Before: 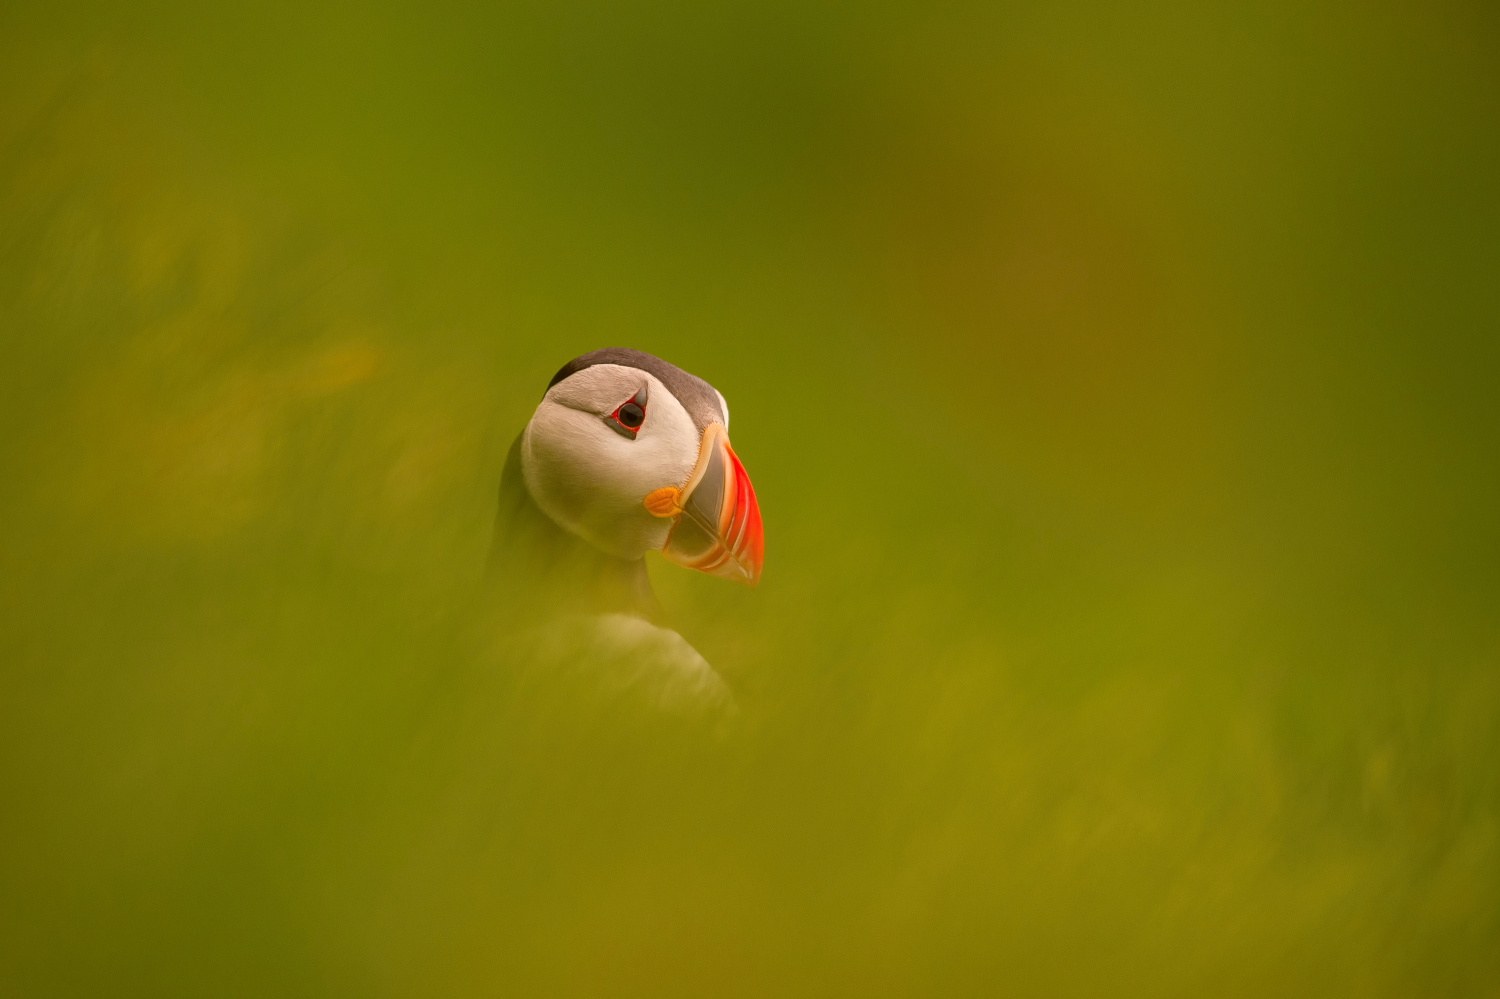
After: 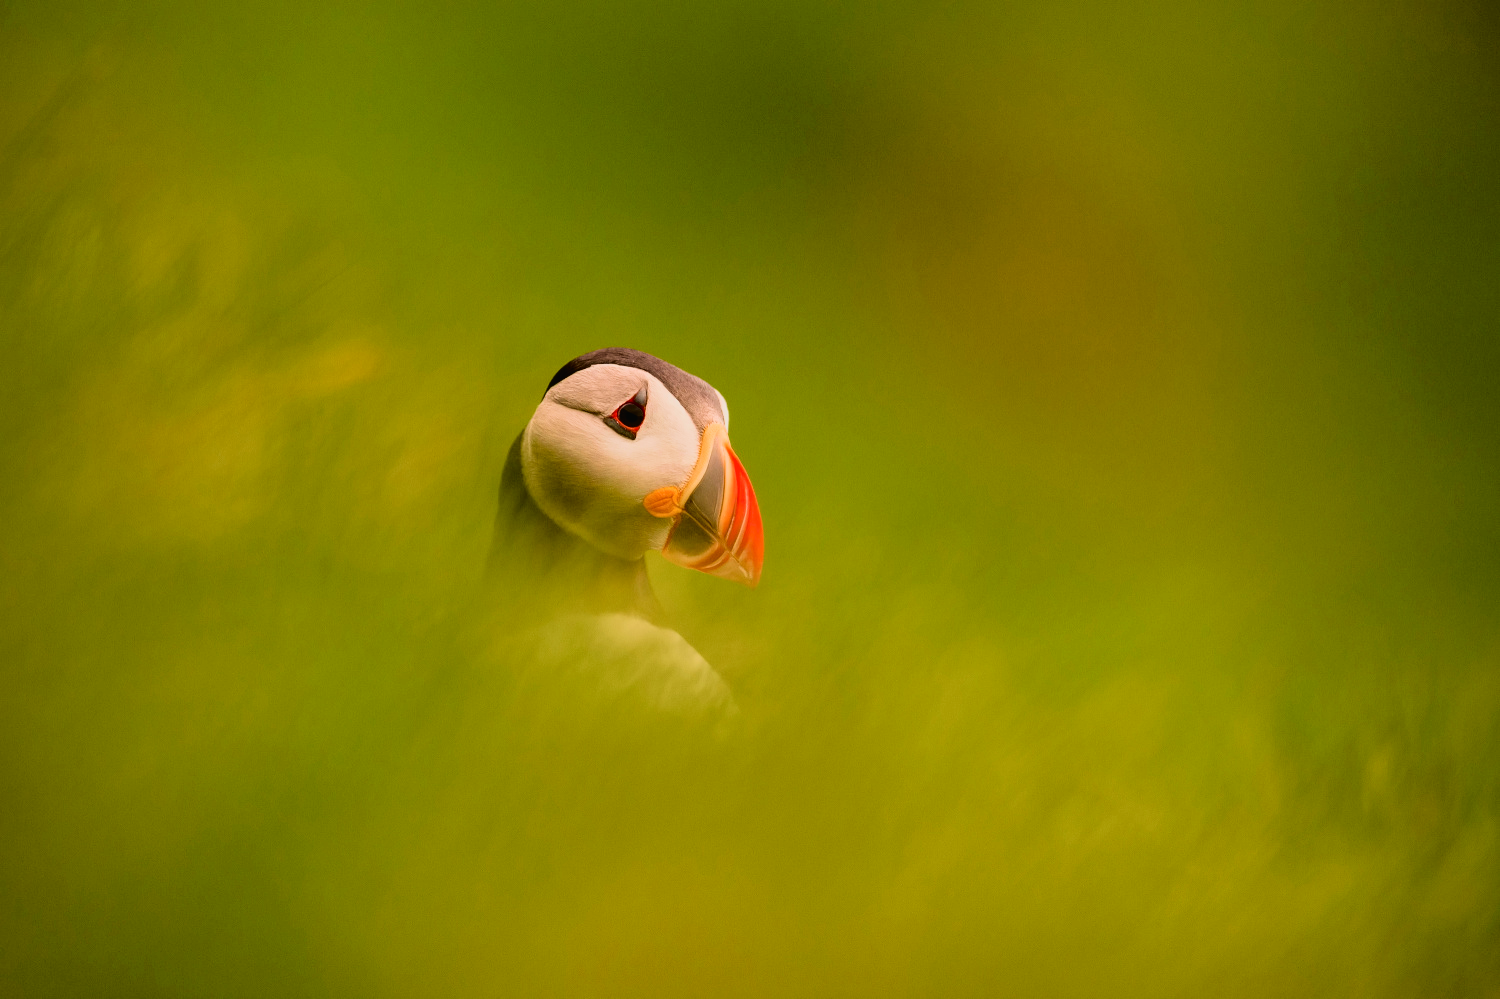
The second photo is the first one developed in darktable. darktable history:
tone curve: curves: ch0 [(0, 0.014) (0.17, 0.099) (0.398, 0.423) (0.728, 0.808) (0.877, 0.91) (0.99, 0.955)]; ch1 [(0, 0) (0.377, 0.325) (0.493, 0.491) (0.505, 0.504) (0.515, 0.515) (0.554, 0.575) (0.623, 0.643) (0.701, 0.718) (1, 1)]; ch2 [(0, 0) (0.423, 0.453) (0.481, 0.485) (0.501, 0.501) (0.531, 0.527) (0.586, 0.597) (0.663, 0.706) (0.717, 0.753) (1, 0.991)], color space Lab, independent channels, preserve colors none
filmic rgb: black relative exposure -7.5 EV, white relative exposure 4.99 EV, hardness 3.3, contrast 1.3
